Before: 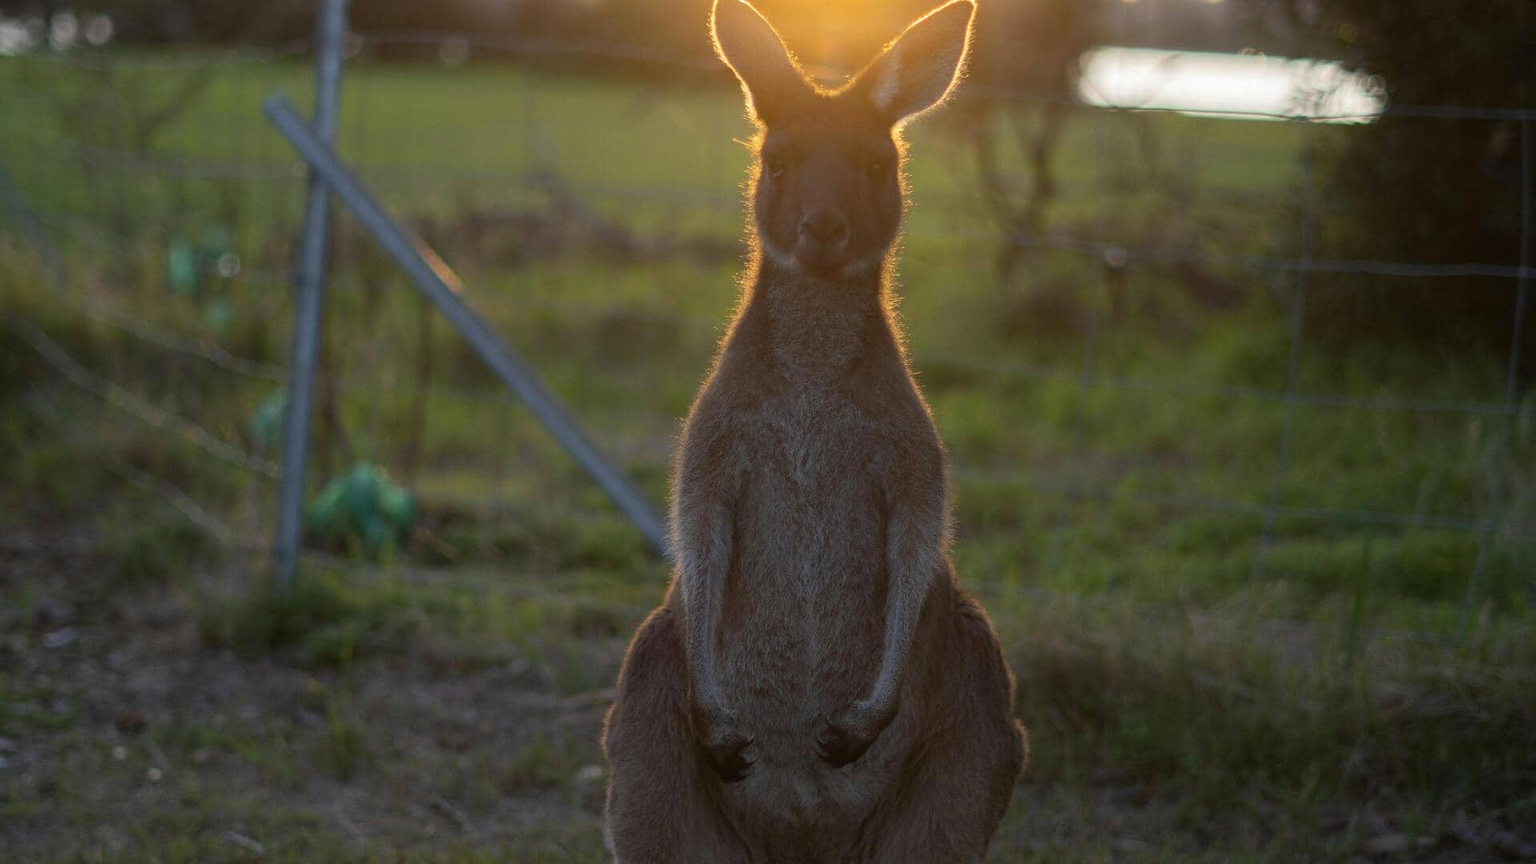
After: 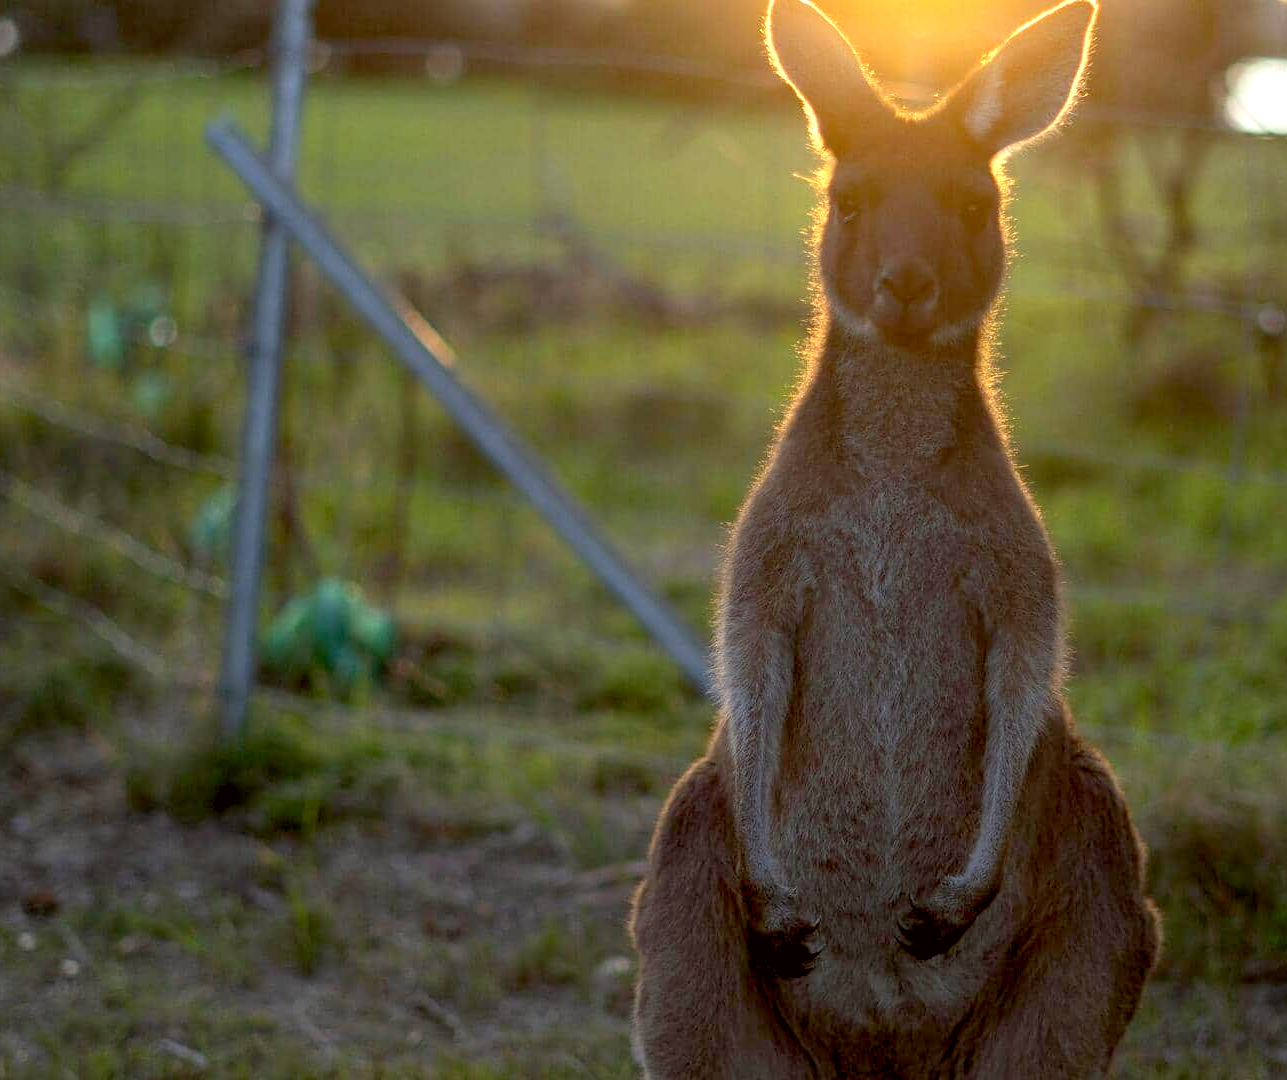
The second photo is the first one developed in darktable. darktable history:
crop and rotate: left 6.438%, right 26.529%
exposure: black level correction 0.011, exposure 0.696 EV, compensate highlight preservation false
color correction: highlights a* -2.86, highlights b* -2.78, shadows a* 2, shadows b* 3.03
levels: levels [0, 0.499, 1]
